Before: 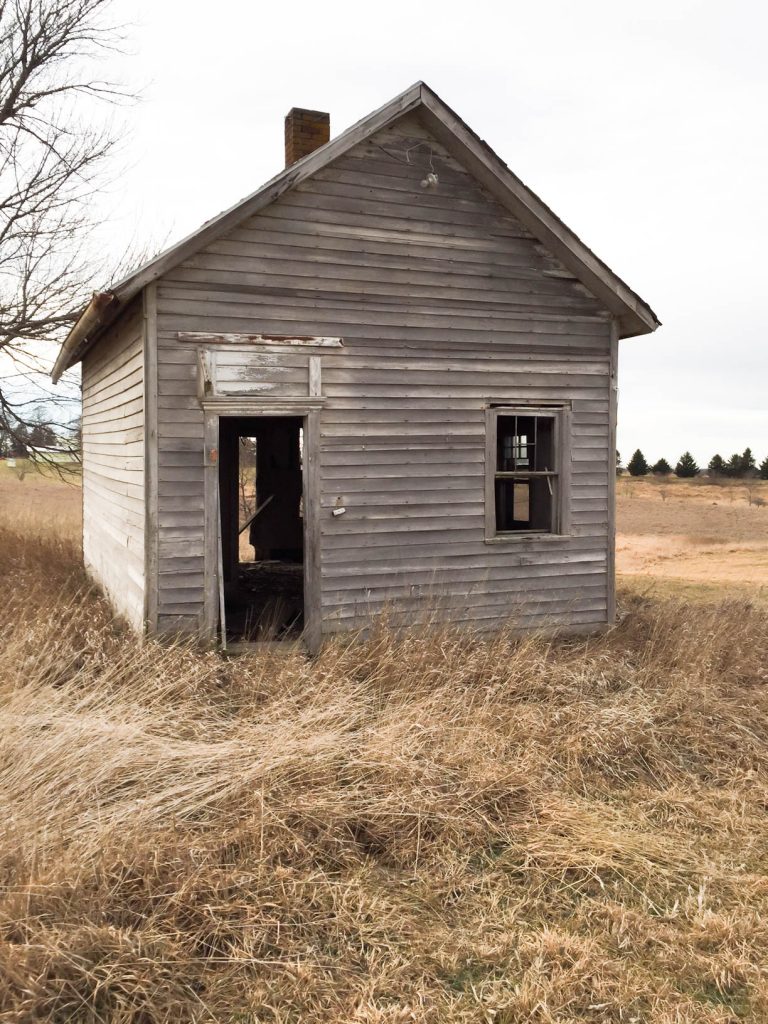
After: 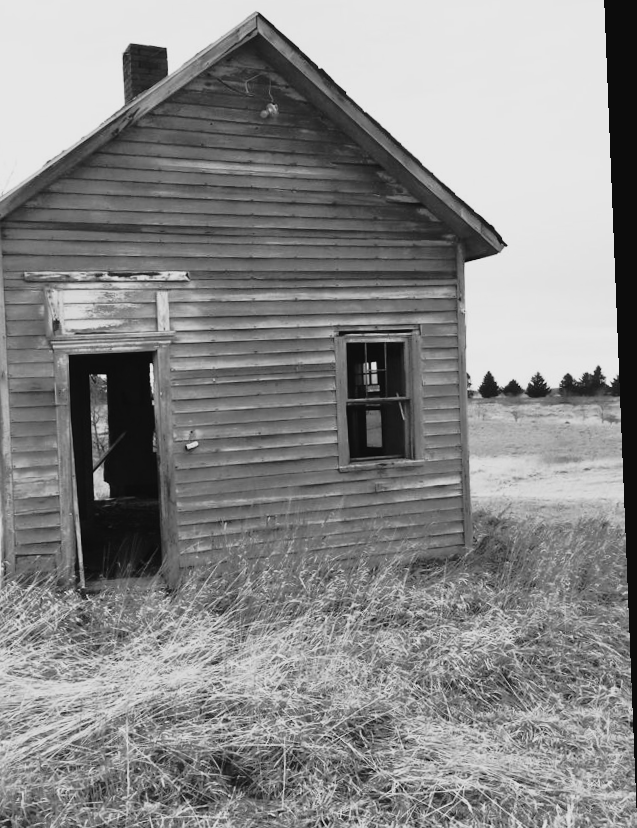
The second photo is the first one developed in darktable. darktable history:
tone curve: curves: ch0 [(0, 0.032) (0.094, 0.08) (0.265, 0.208) (0.41, 0.417) (0.498, 0.496) (0.638, 0.673) (0.819, 0.841) (0.96, 0.899)]; ch1 [(0, 0) (0.161, 0.092) (0.37, 0.302) (0.417, 0.434) (0.495, 0.498) (0.576, 0.589) (0.725, 0.765) (1, 1)]; ch2 [(0, 0) (0.352, 0.403) (0.45, 0.469) (0.521, 0.515) (0.59, 0.579) (1, 1)], color space Lab, independent channels, preserve colors none
white balance: red 0.986, blue 1.01
crop and rotate: left 20.74%, top 7.912%, right 0.375%, bottom 13.378%
rotate and perspective: rotation -2.29°, automatic cropping off
color contrast: green-magenta contrast 0, blue-yellow contrast 0
